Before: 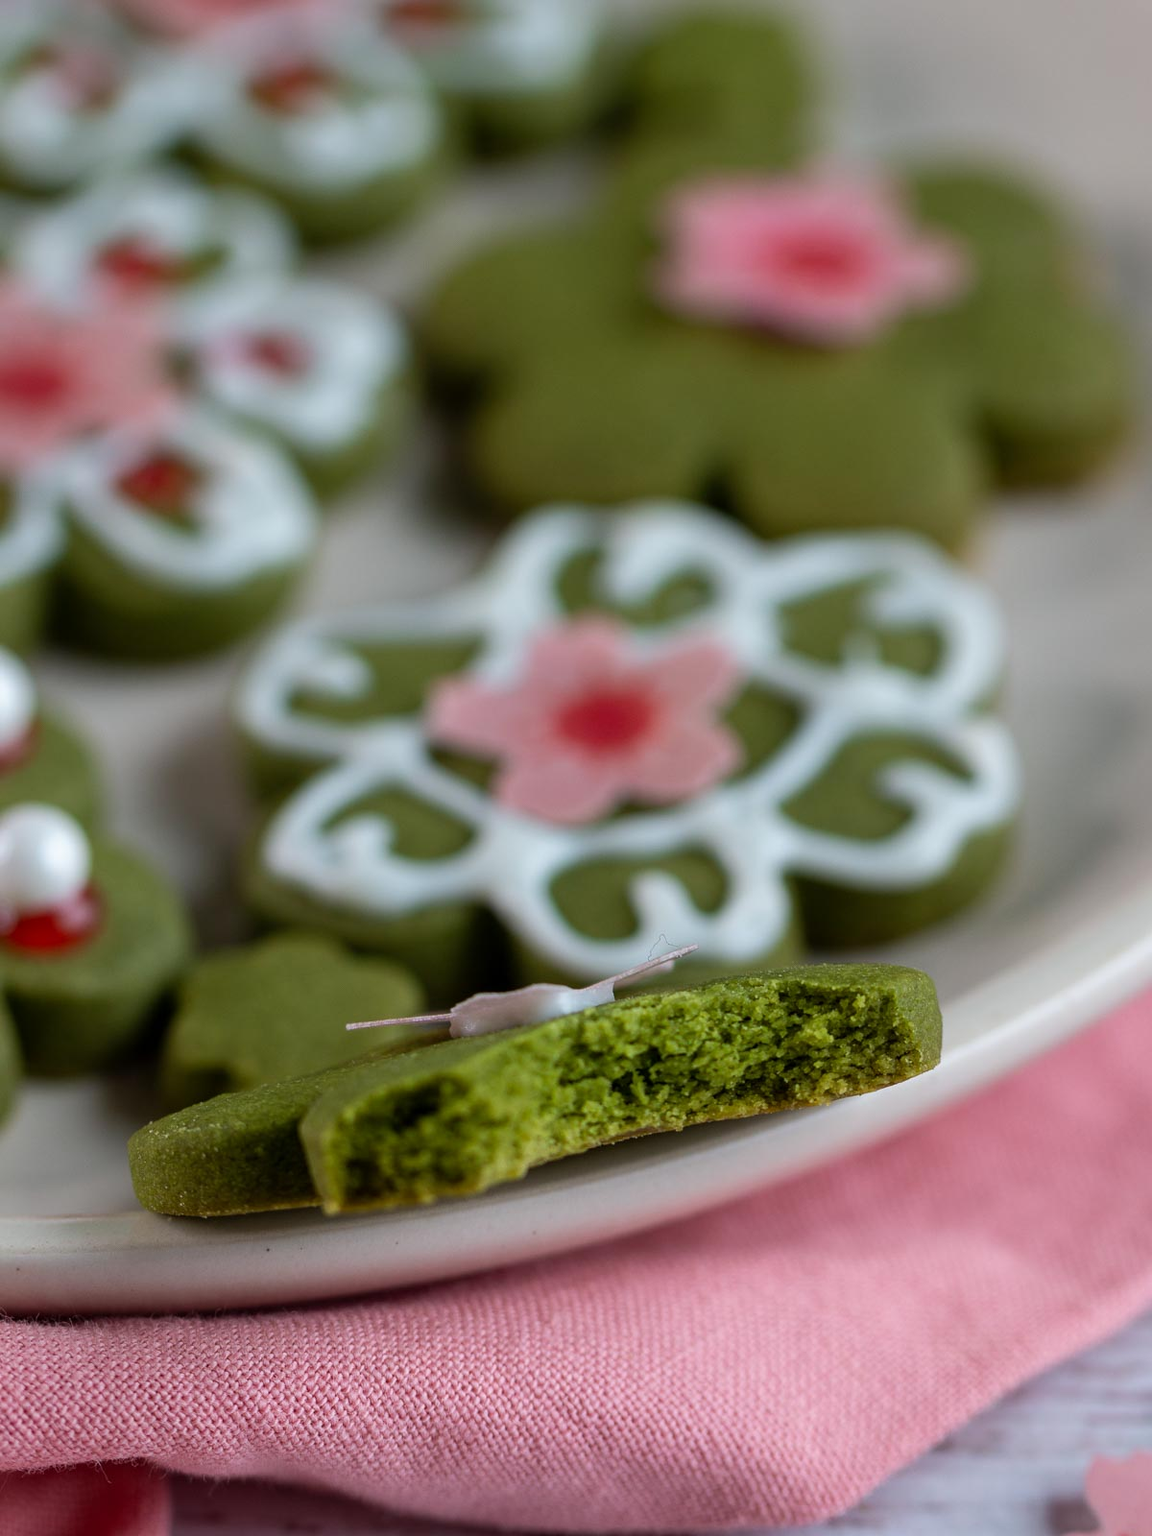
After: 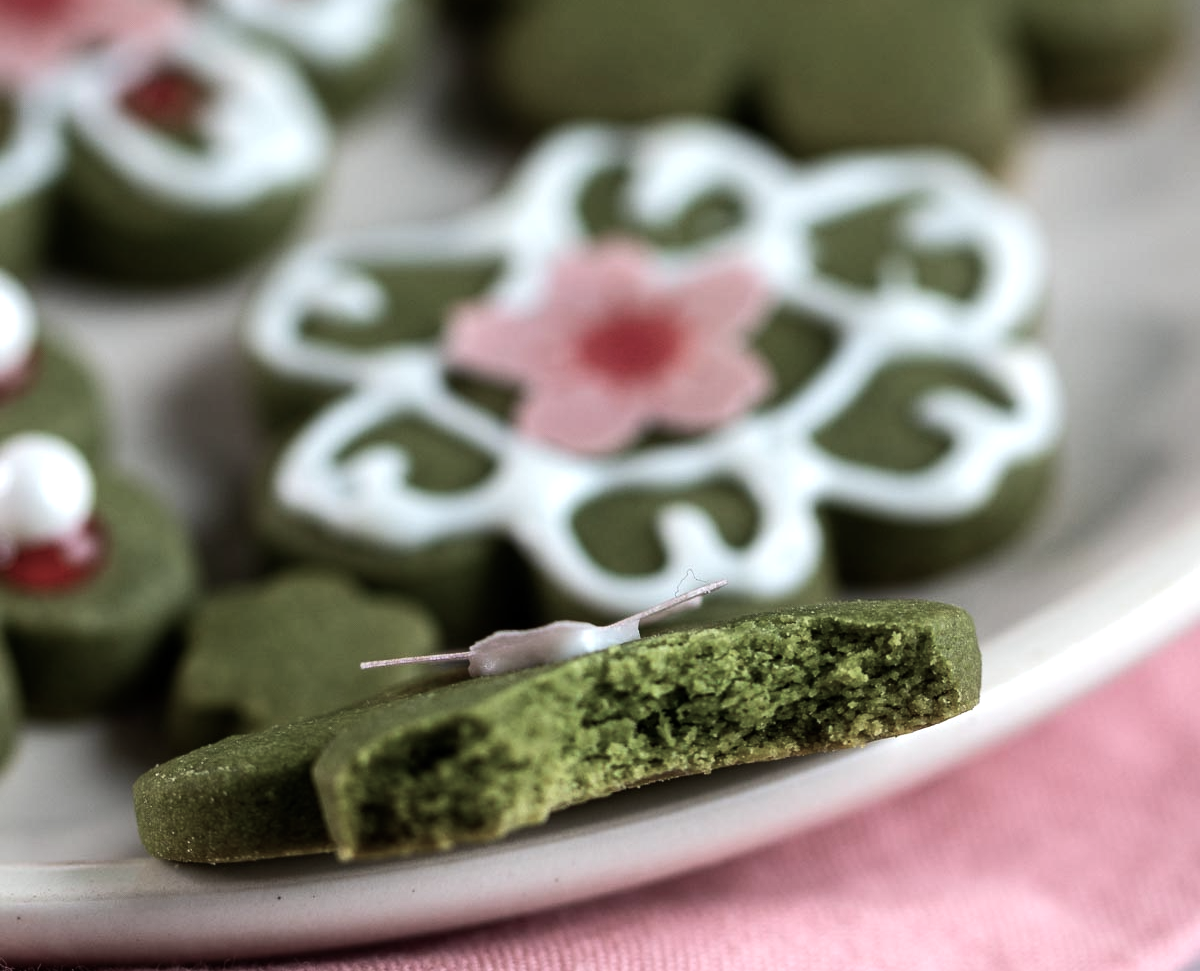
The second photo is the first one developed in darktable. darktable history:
tone equalizer: -8 EV -0.75 EV, -7 EV -0.7 EV, -6 EV -0.6 EV, -5 EV -0.4 EV, -3 EV 0.4 EV, -2 EV 0.6 EV, -1 EV 0.7 EV, +0 EV 0.75 EV, edges refinement/feathering 500, mask exposure compensation -1.57 EV, preserve details no
crop and rotate: top 25.357%, bottom 13.942%
color balance: input saturation 100.43%, contrast fulcrum 14.22%, output saturation 70.41%
